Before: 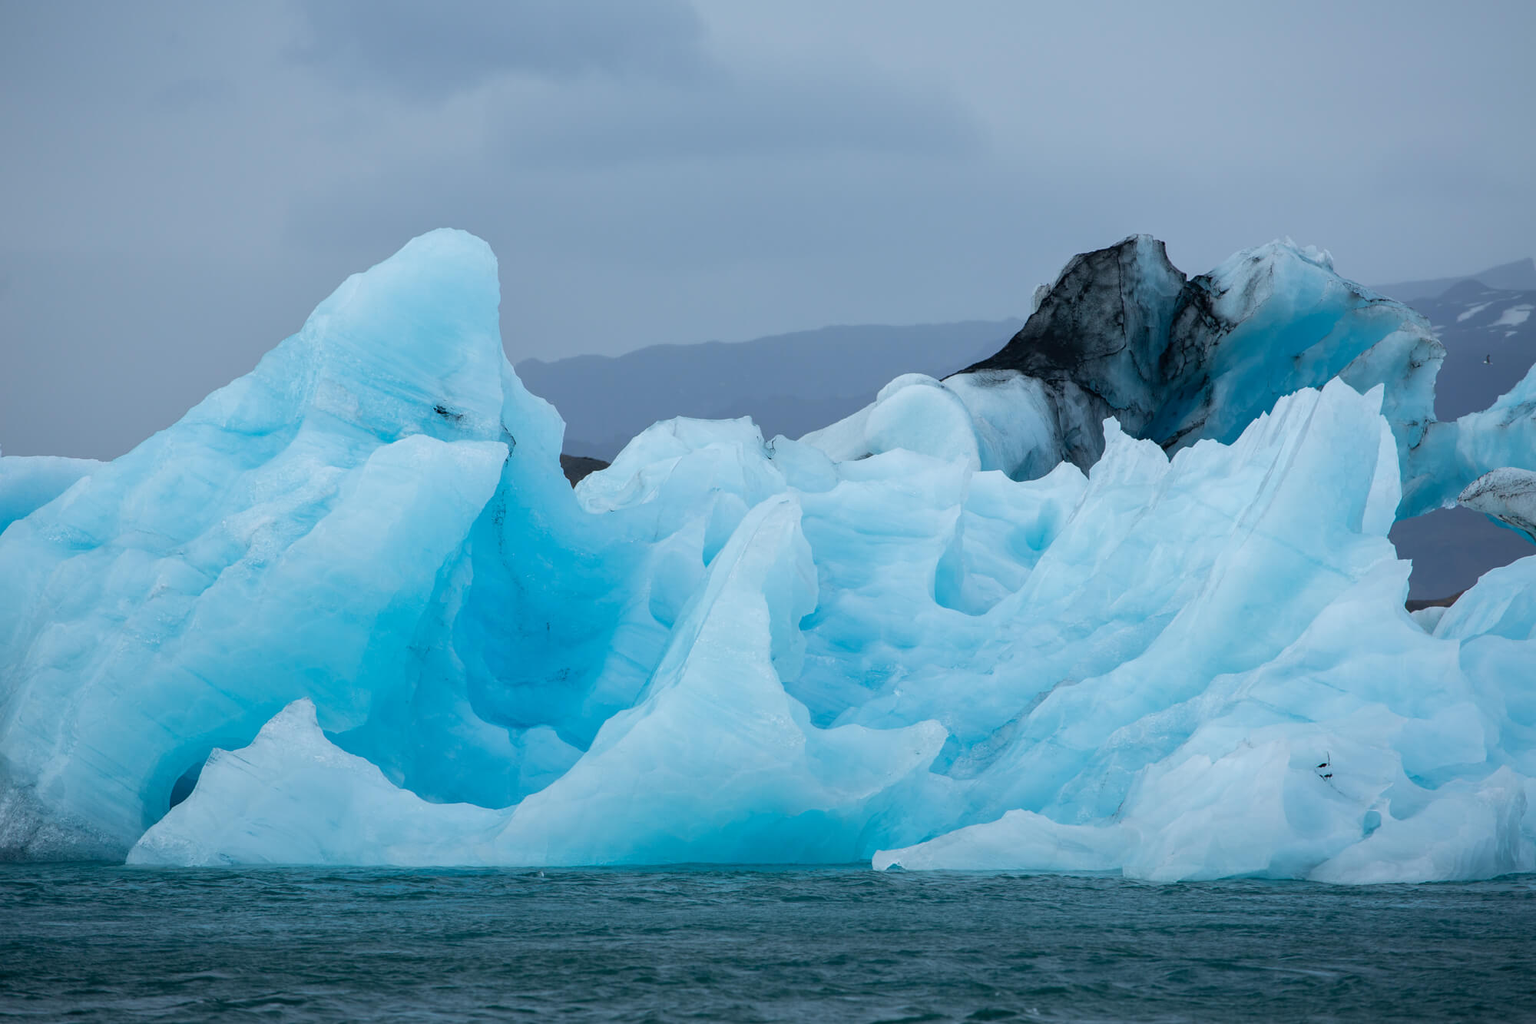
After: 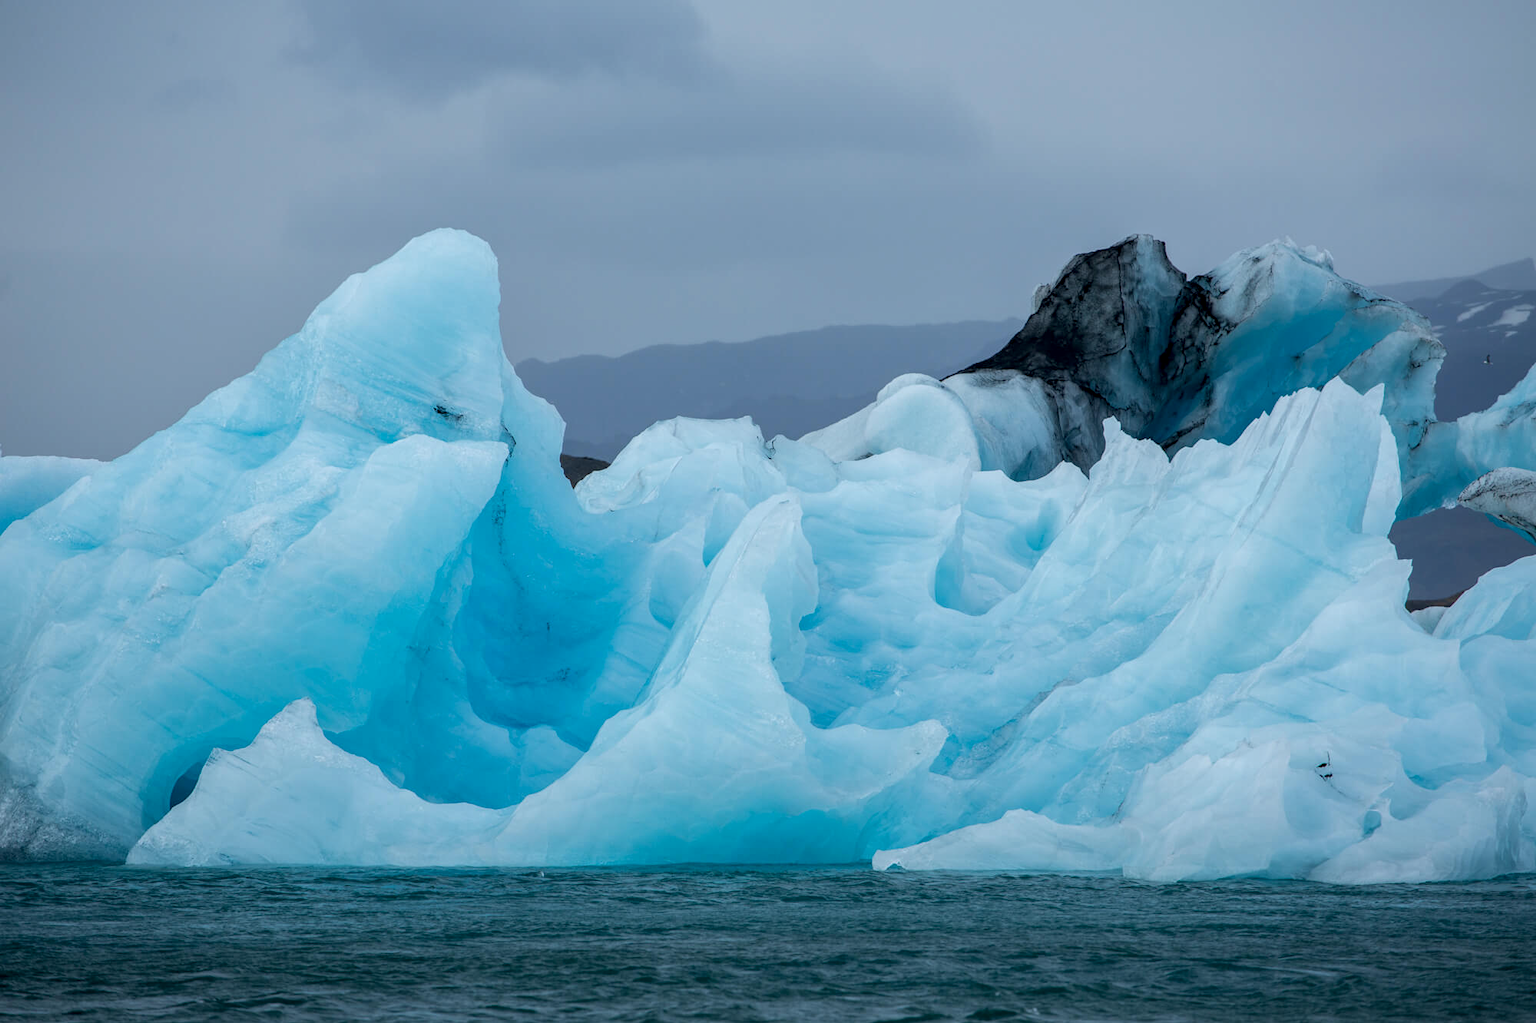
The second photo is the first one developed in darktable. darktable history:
exposure: black level correction 0.002, exposure -0.106 EV, compensate exposure bias true, compensate highlight preservation false
local contrast: on, module defaults
